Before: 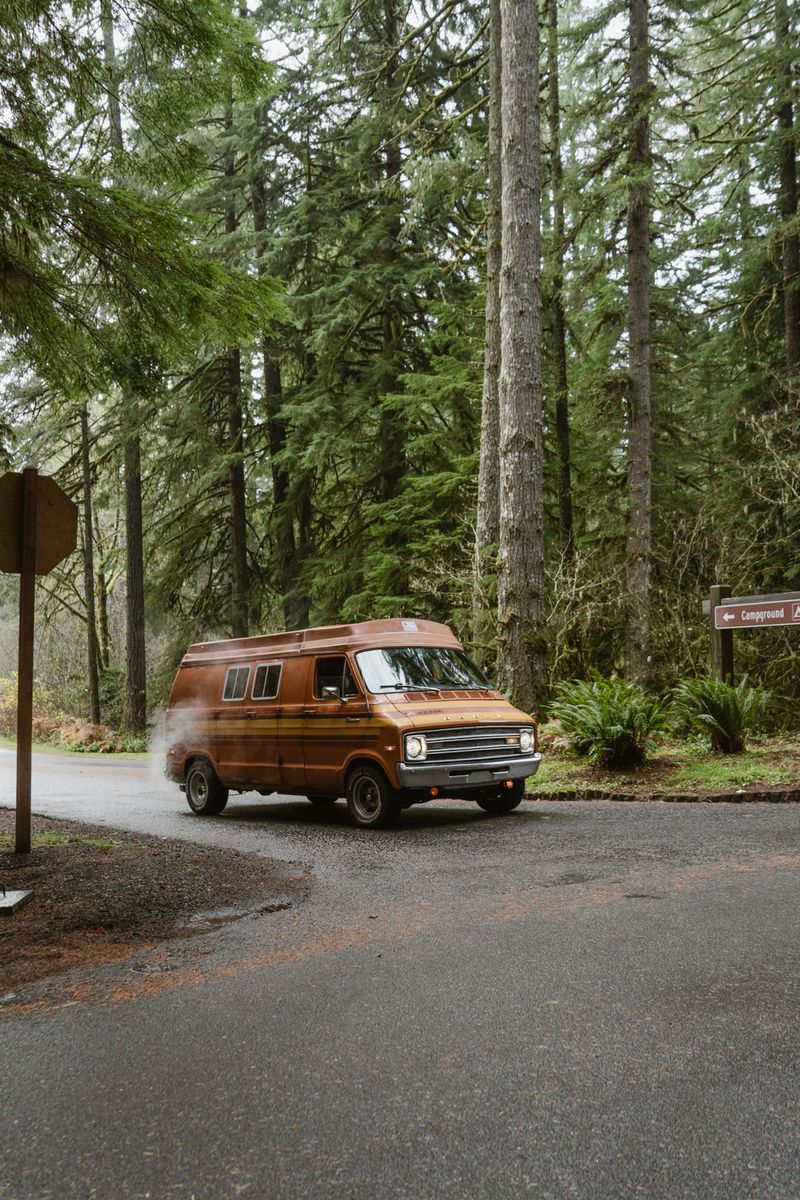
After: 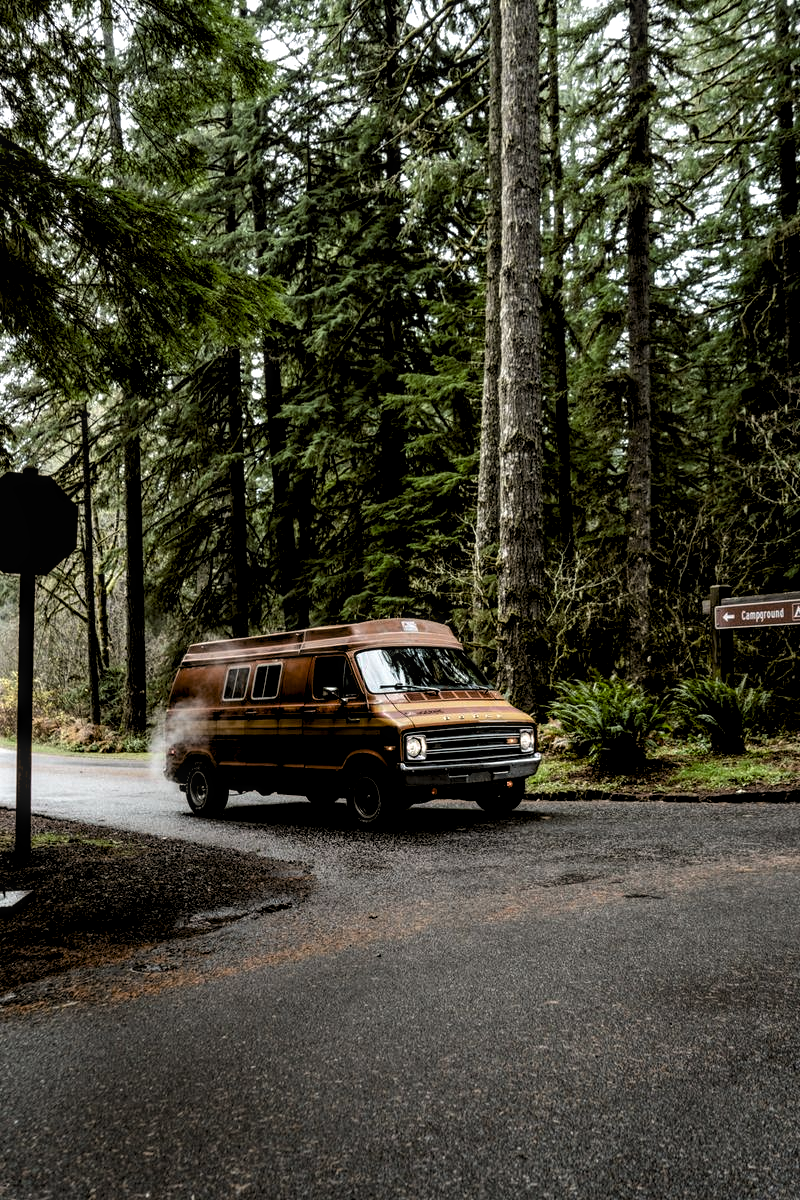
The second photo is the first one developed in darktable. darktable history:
levels: white 99.9%, levels [0.129, 0.519, 0.867]
local contrast: on, module defaults
exposure: black level correction 0.027, exposure -0.073 EV, compensate highlight preservation false
